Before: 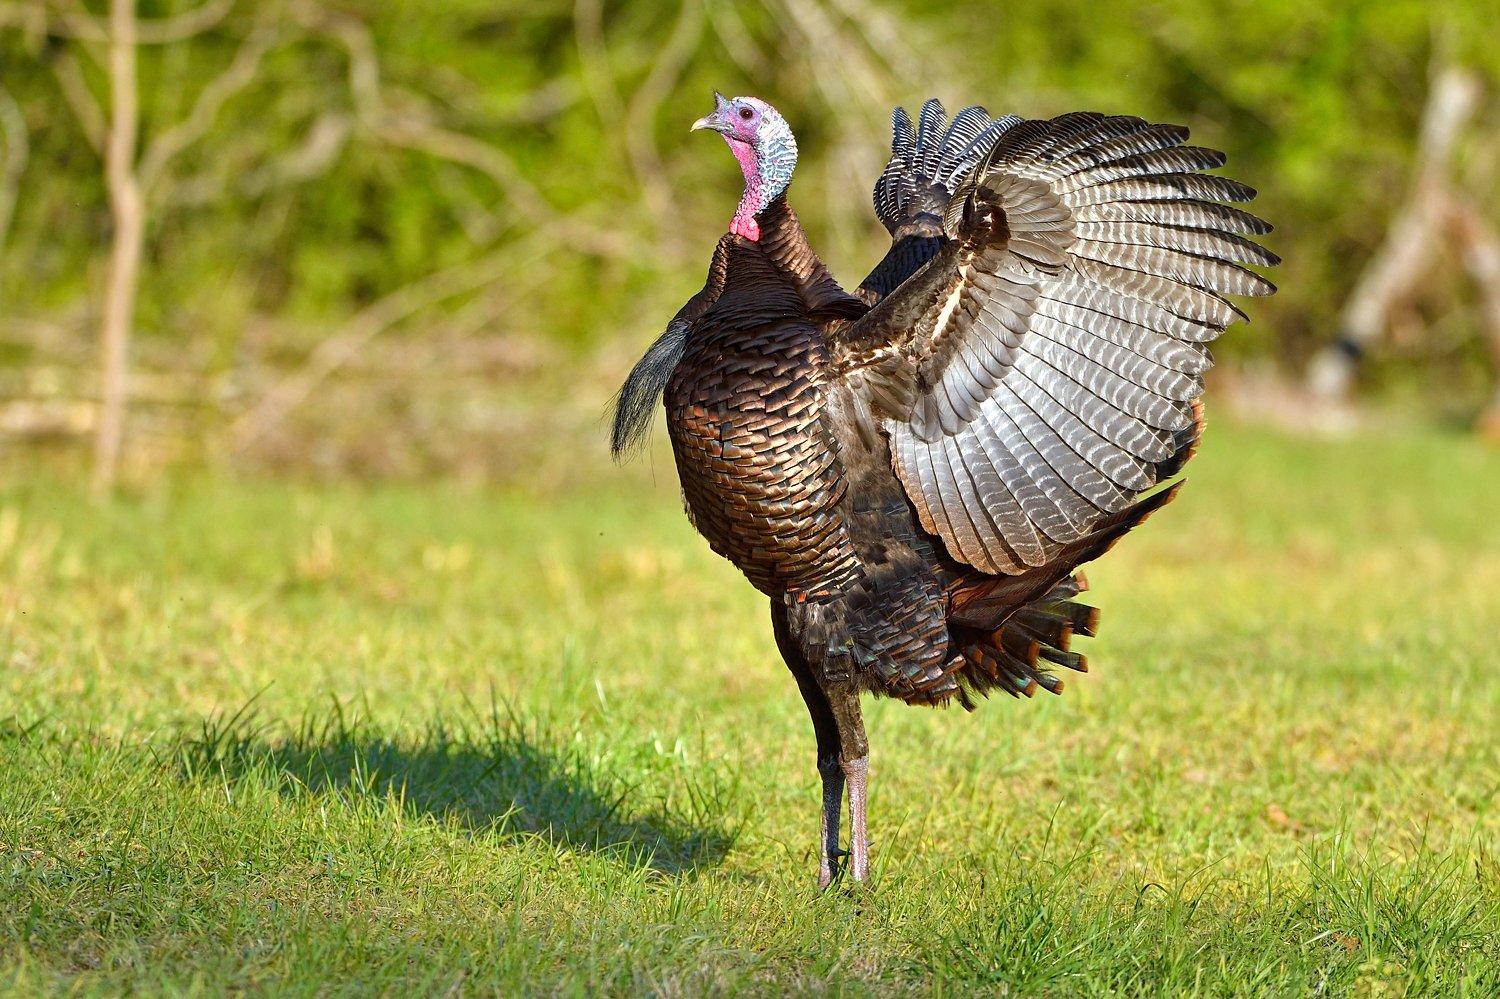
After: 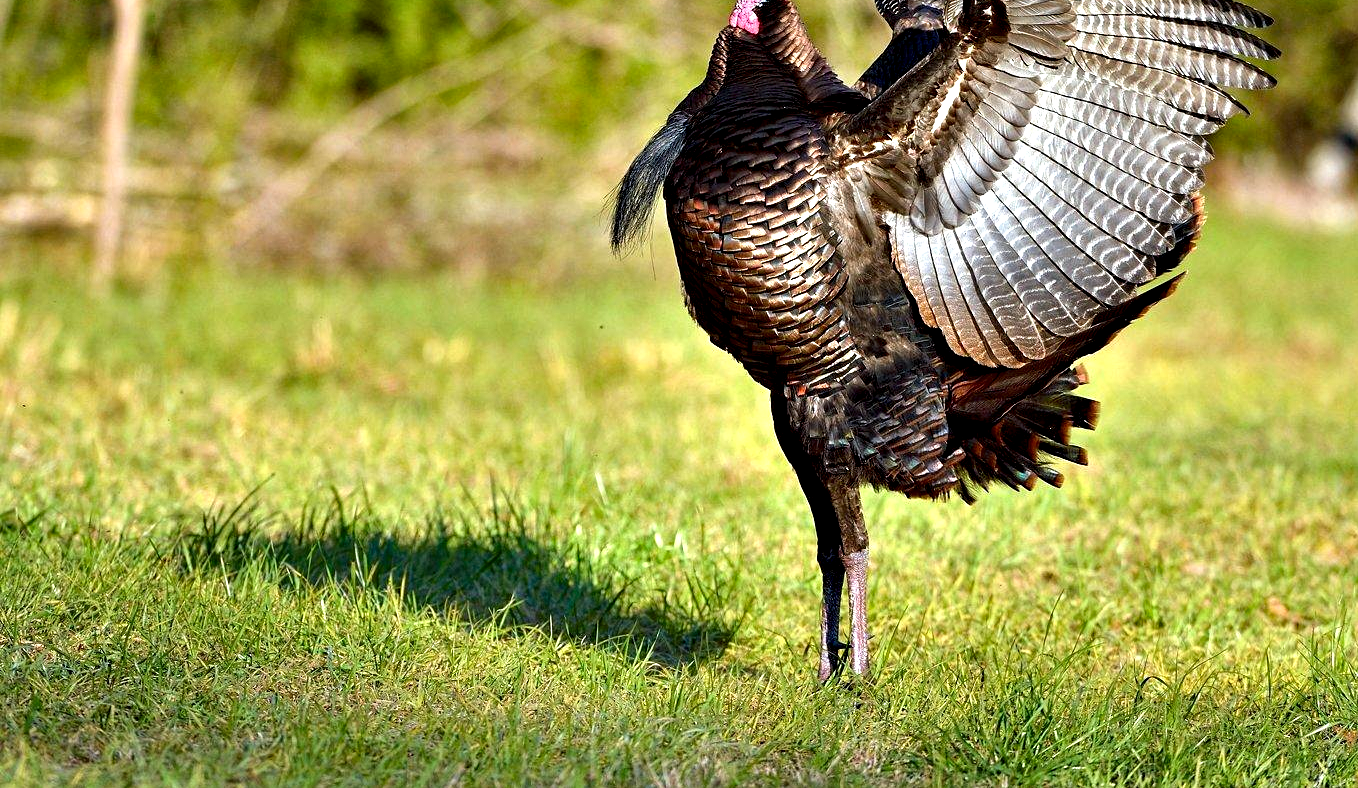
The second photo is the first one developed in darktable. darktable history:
crop: top 20.768%, right 9.466%, bottom 0.286%
tone equalizer: on, module defaults
shadows and highlights: shadows 20.33, highlights -19.73, soften with gaussian
contrast equalizer: octaves 7, y [[0.6 ×6], [0.55 ×6], [0 ×6], [0 ×6], [0 ×6]]
